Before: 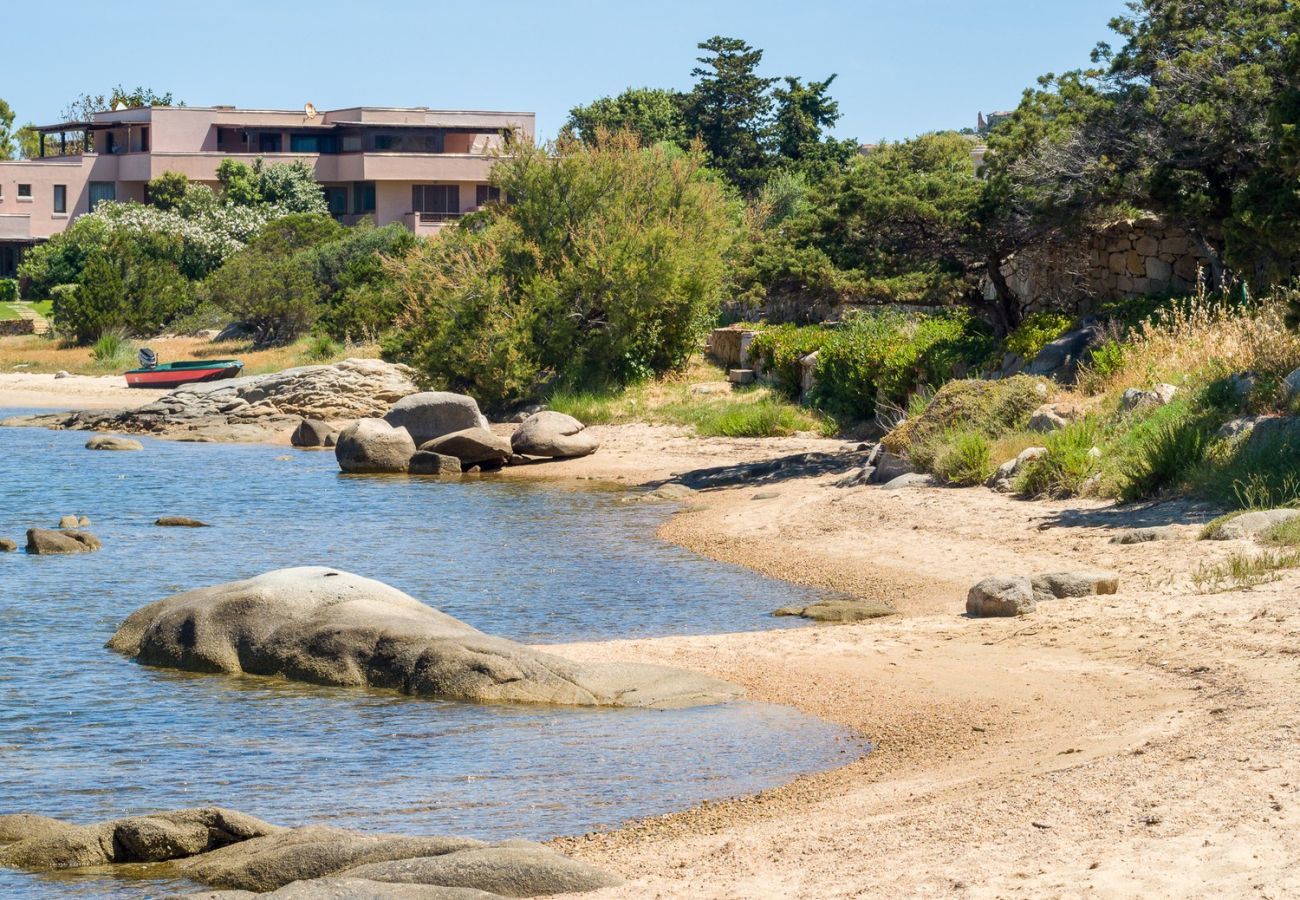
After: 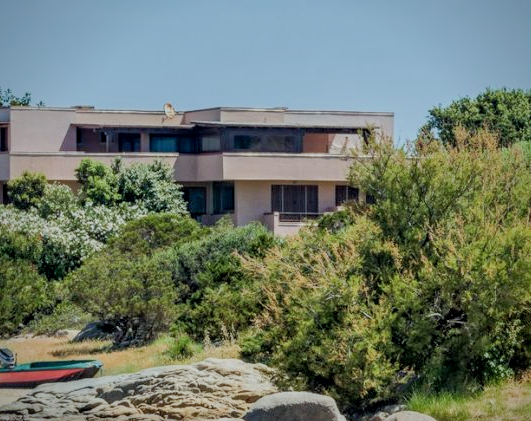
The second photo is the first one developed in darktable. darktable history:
crop and rotate: left 10.909%, top 0.104%, right 48.244%, bottom 53.031%
vignetting: brightness -0.366, saturation 0.016
filmic rgb: black relative exposure -7.65 EV, white relative exposure 4.56 EV, hardness 3.61
shadows and highlights: highlights color adjustment 41.26%
contrast equalizer: octaves 7, y [[0.511, 0.558, 0.631, 0.632, 0.559, 0.512], [0.5 ×6], [0.507, 0.559, 0.627, 0.644, 0.647, 0.647], [0 ×6], [0 ×6]], mix 0.29
local contrast: on, module defaults
color calibration: illuminant Planckian (black body), adaptation linear Bradford (ICC v4), x 0.36, y 0.366, temperature 4491.45 K
